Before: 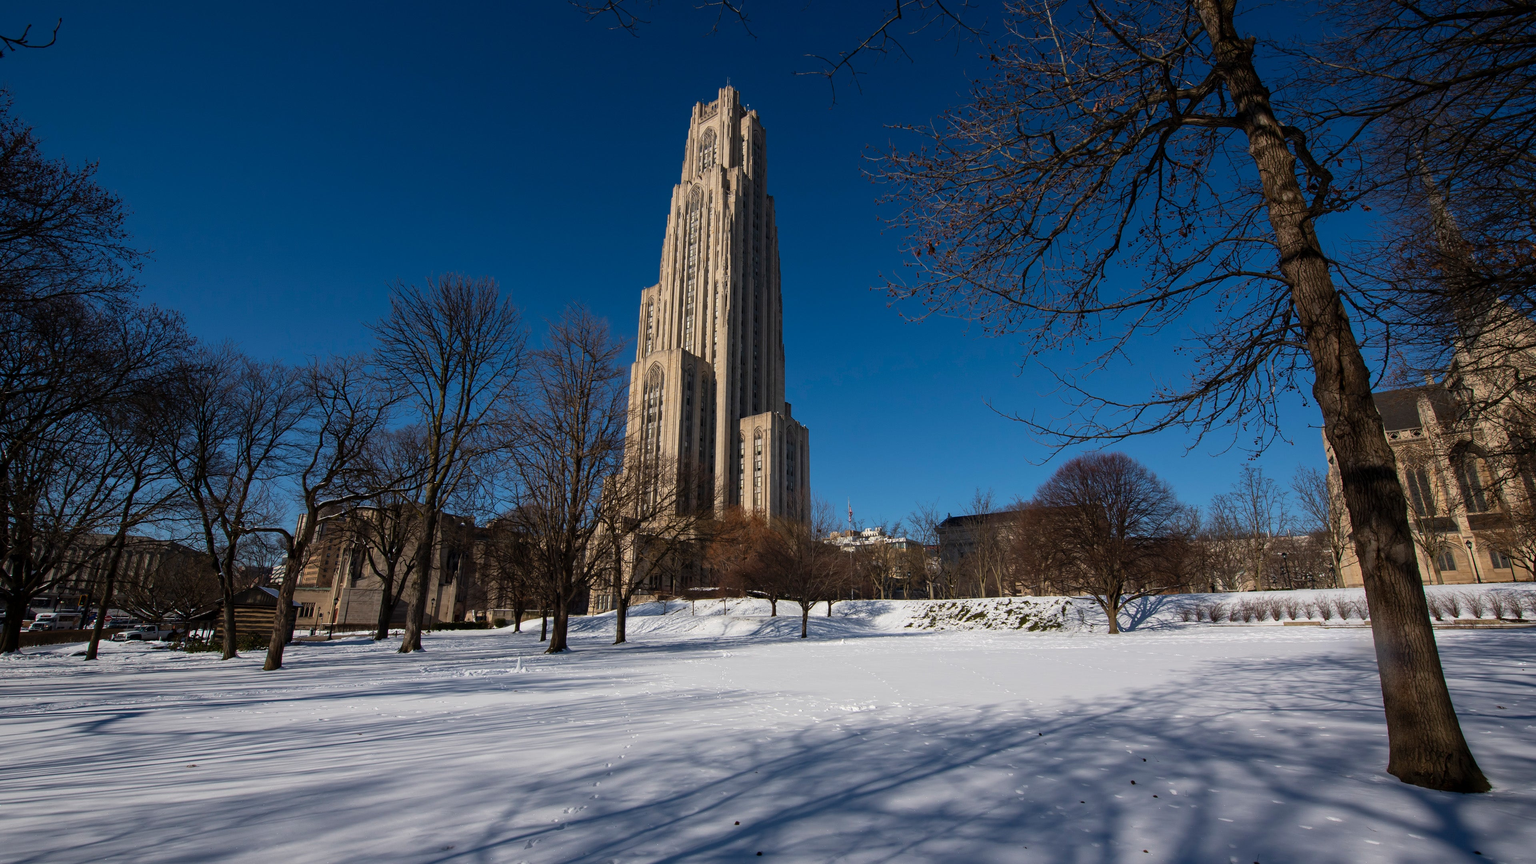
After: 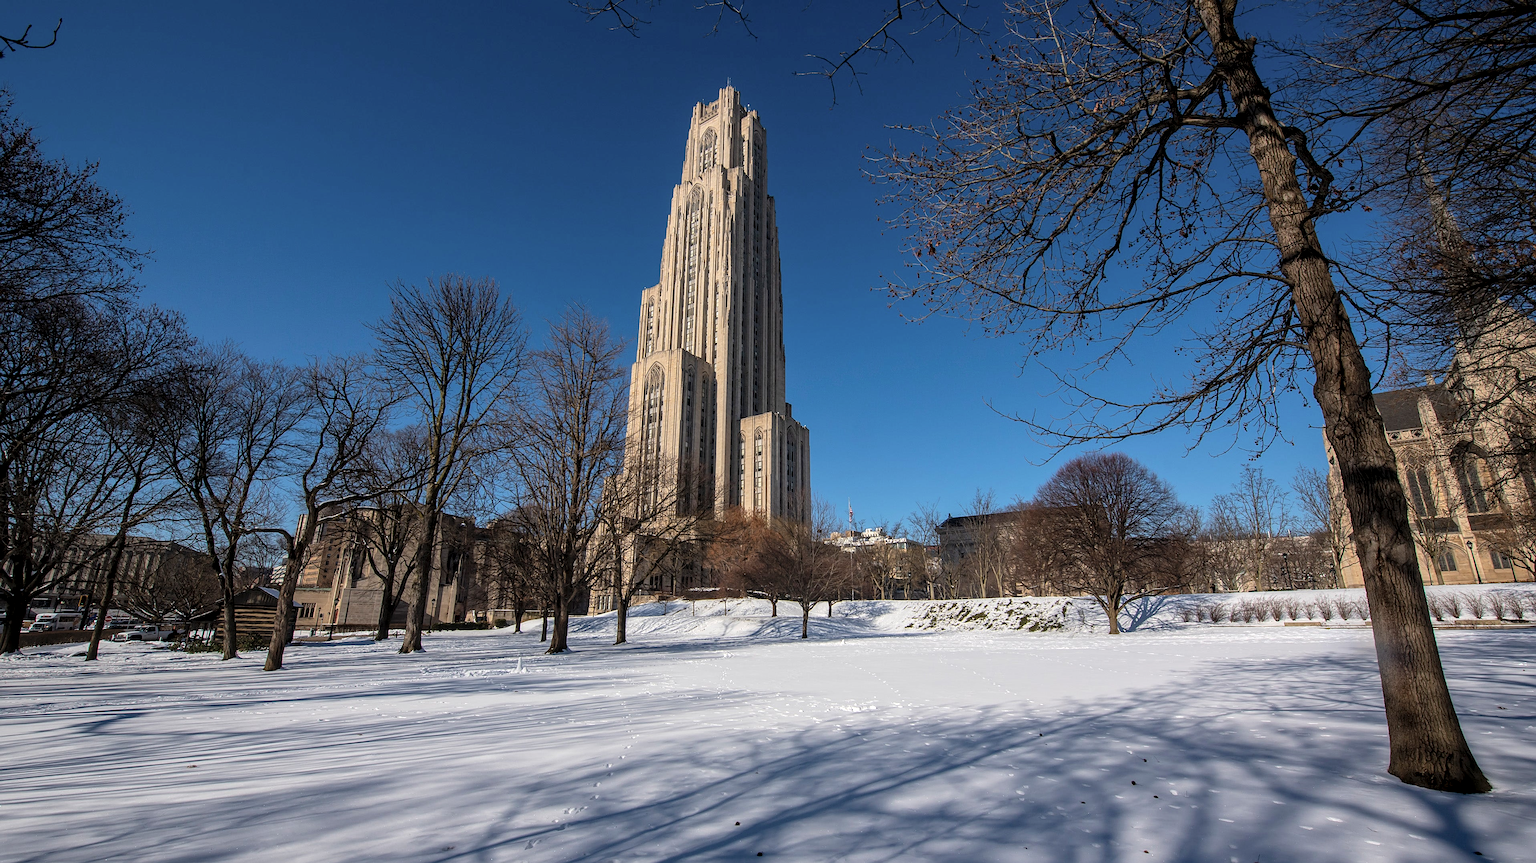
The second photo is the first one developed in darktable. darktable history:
contrast brightness saturation: brightness 0.132
crop: left 0.006%
local contrast: detail 130%
sharpen: on, module defaults
